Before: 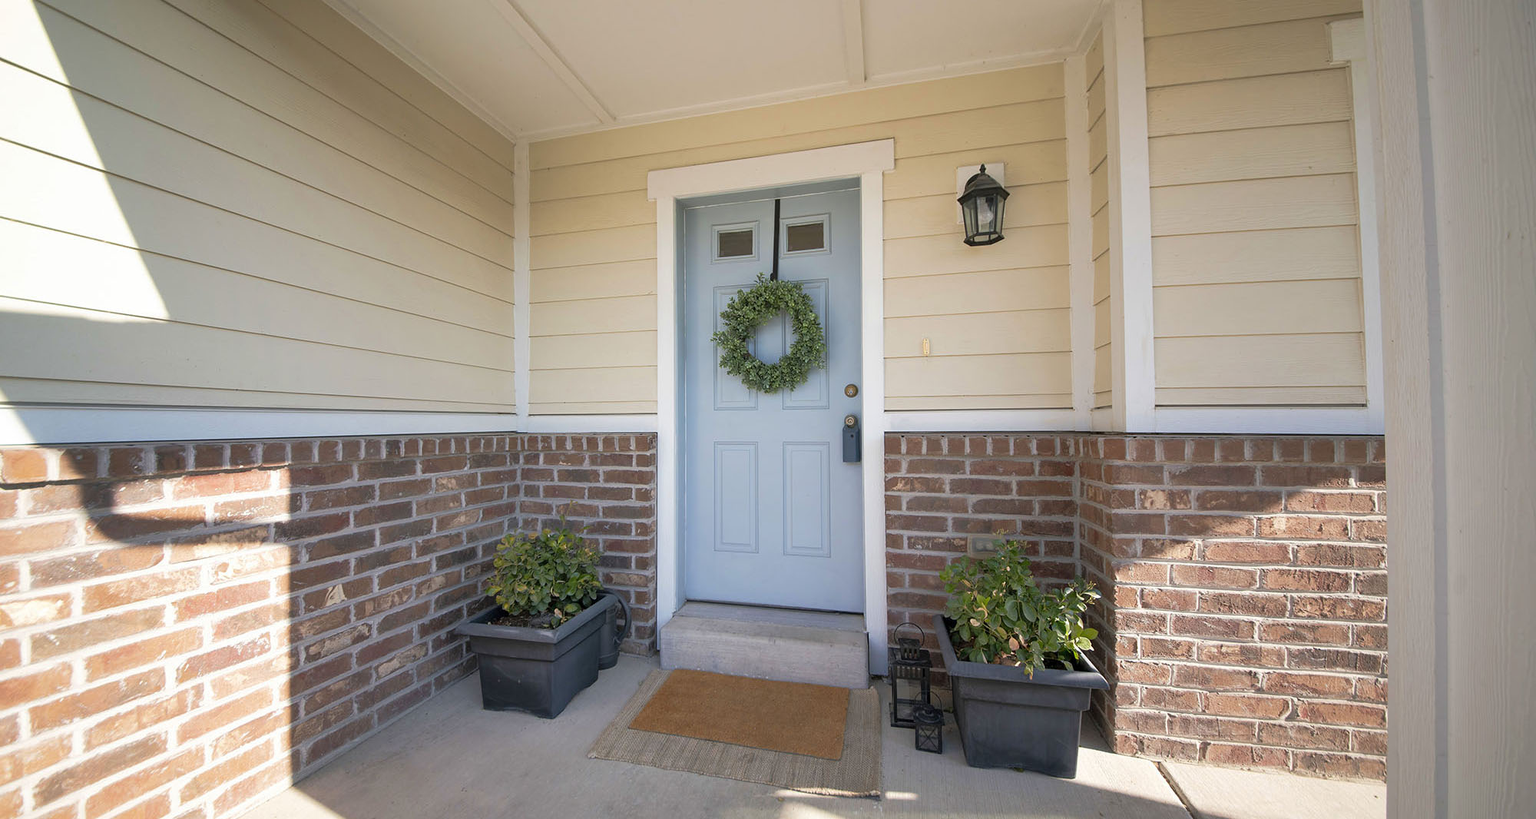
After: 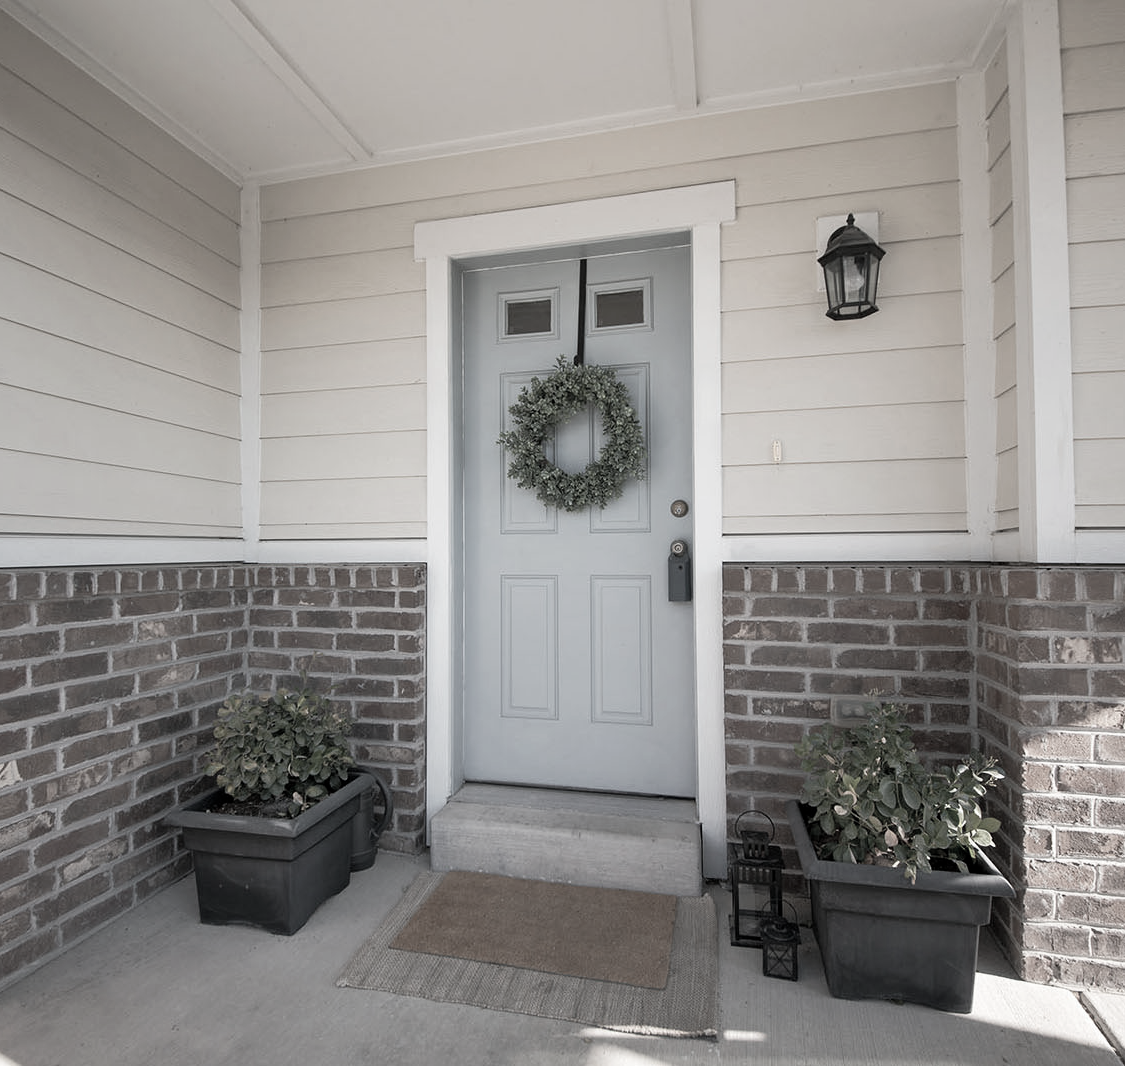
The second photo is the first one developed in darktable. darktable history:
tone curve: curves: ch0 [(0, 0) (0.266, 0.247) (0.741, 0.751) (1, 1)], color space Lab, linked channels, preserve colors none
crop: left 21.496%, right 22.254%
white balance: red 1, blue 1
color correction: saturation 0.2
